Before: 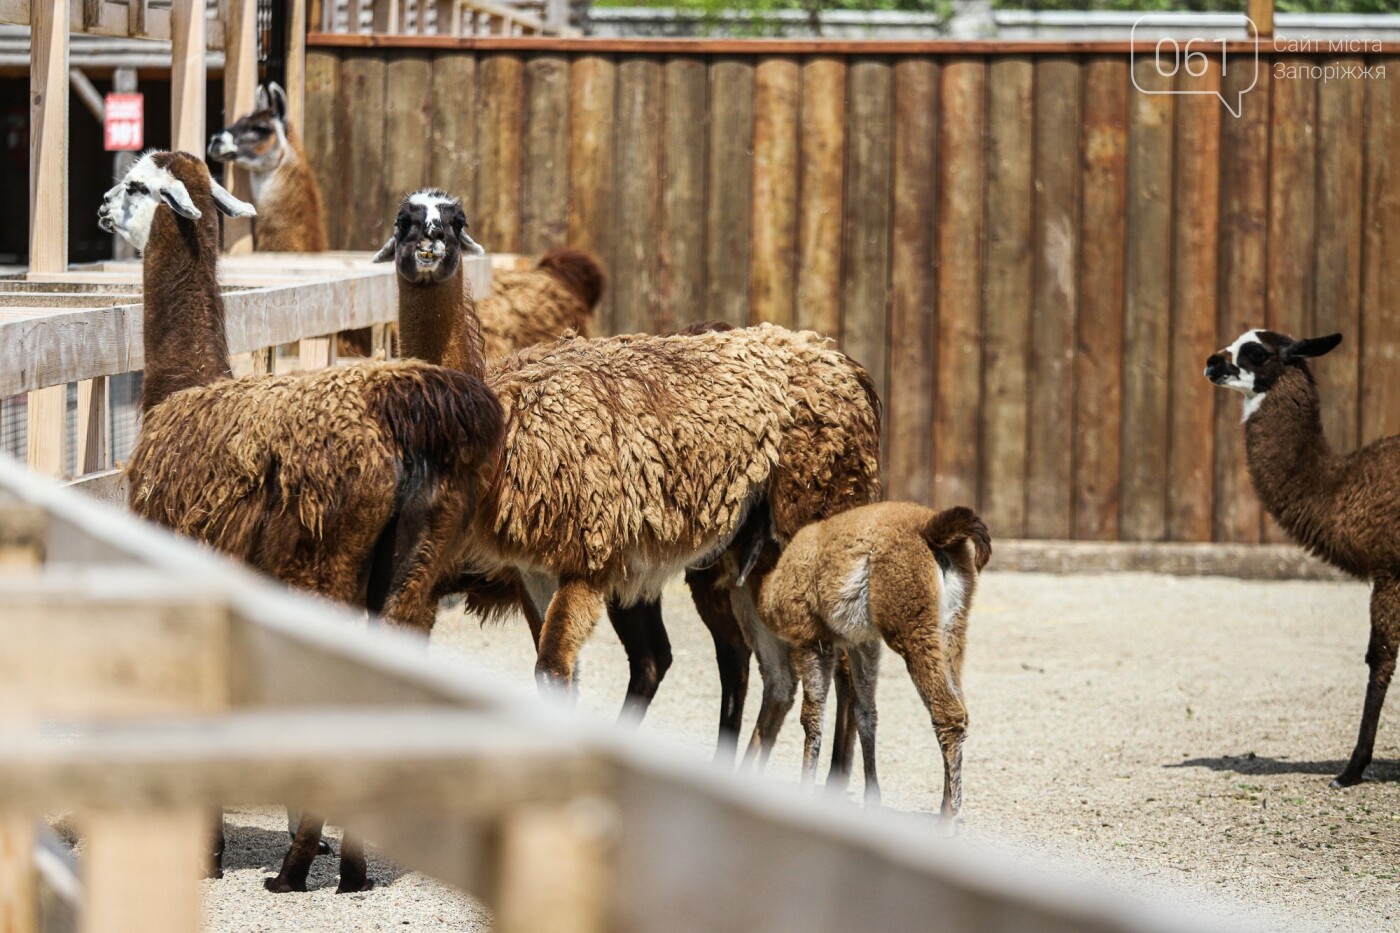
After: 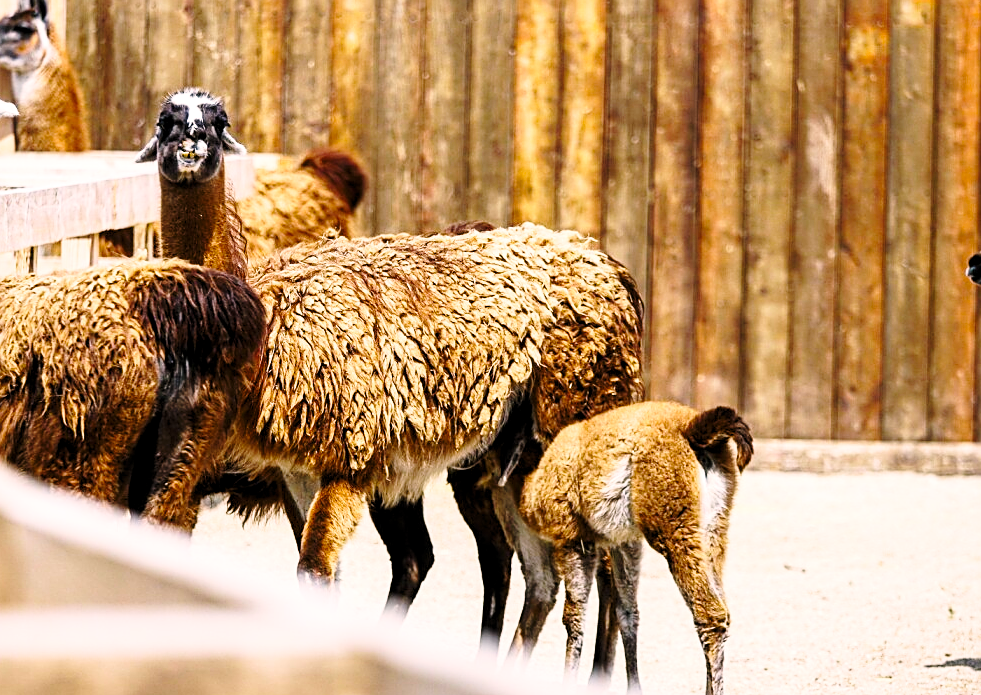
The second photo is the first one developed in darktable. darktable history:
crop and rotate: left 17.024%, top 10.856%, right 12.847%, bottom 14.547%
exposure: black level correction 0.001, compensate exposure bias true, compensate highlight preservation false
color balance rgb: highlights gain › luminance 10.3%, linear chroma grading › global chroma 0.686%, perceptual saturation grading › global saturation 19.52%, global vibrance 20%
base curve: curves: ch0 [(0, 0) (0.028, 0.03) (0.121, 0.232) (0.46, 0.748) (0.859, 0.968) (1, 1)], preserve colors none
levels: levels [0.026, 0.507, 0.987]
sharpen: on, module defaults
color correction: highlights a* 7.19, highlights b* 4.34
color calibration: x 0.355, y 0.369, temperature 4691.24 K
